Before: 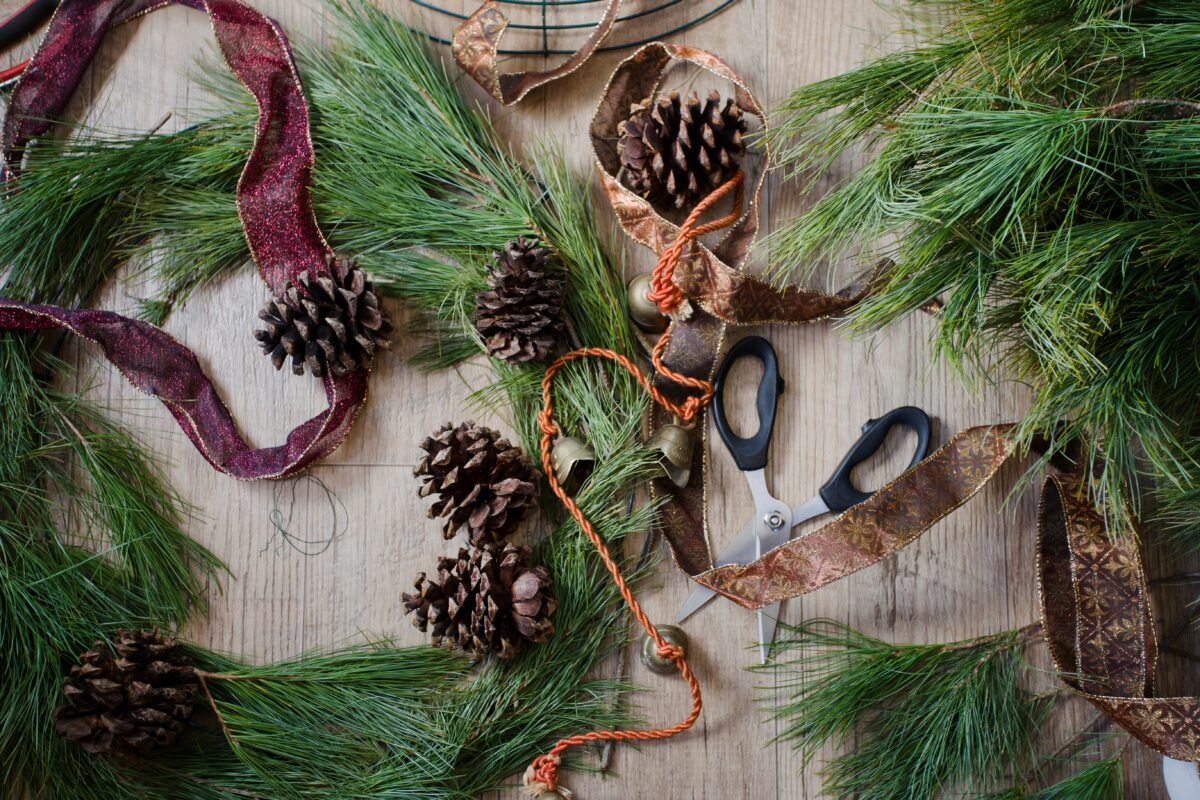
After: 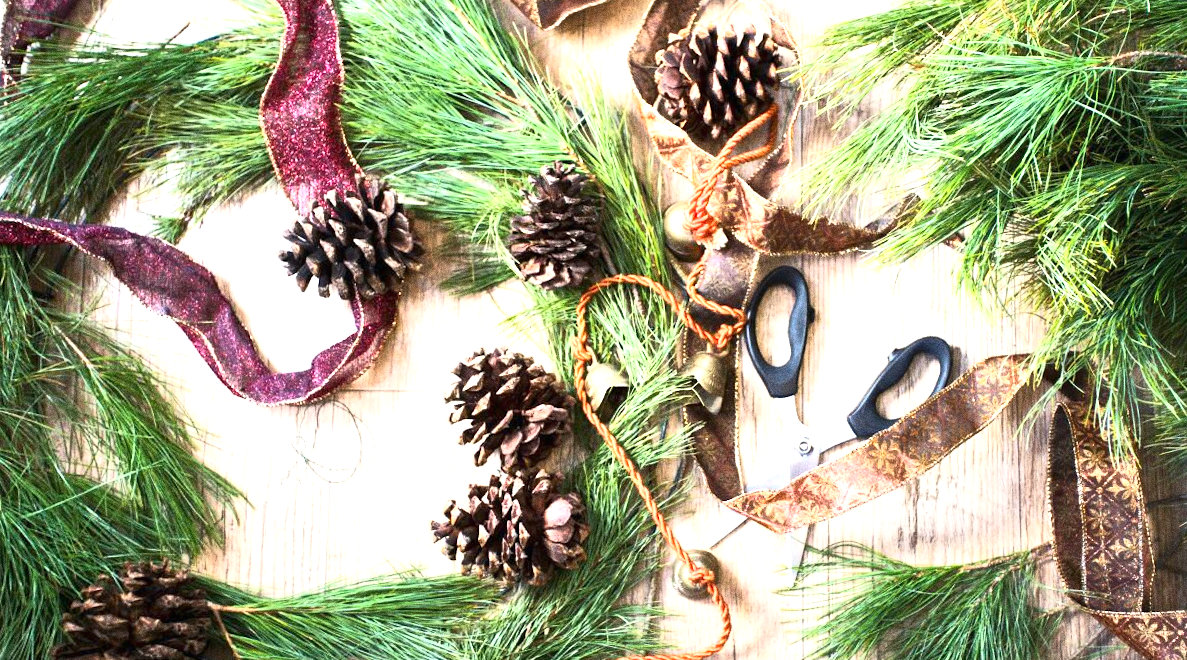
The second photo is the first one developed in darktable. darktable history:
grain: coarseness 0.09 ISO, strength 40%
crop and rotate: top 5.609%, bottom 5.609%
rotate and perspective: rotation 0.679°, lens shift (horizontal) 0.136, crop left 0.009, crop right 0.991, crop top 0.078, crop bottom 0.95
exposure: black level correction 0, exposure 1.9 EV, compensate highlight preservation false
base curve: curves: ch0 [(0, 0) (0.257, 0.25) (0.482, 0.586) (0.757, 0.871) (1, 1)]
white balance: red 1.009, blue 0.985
